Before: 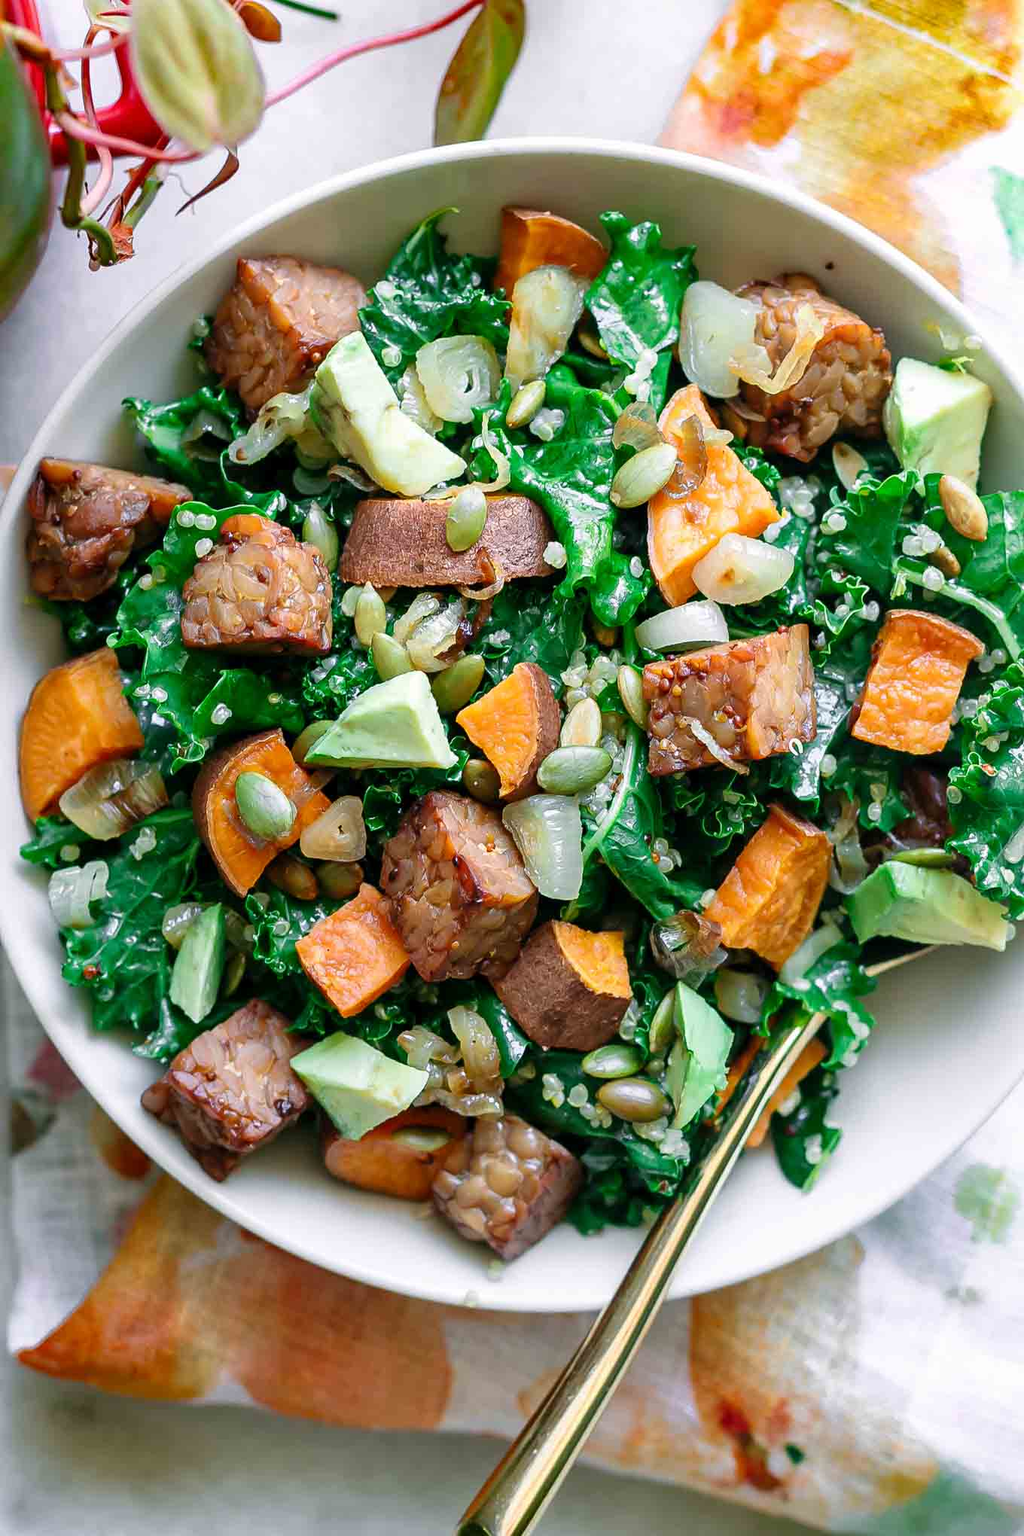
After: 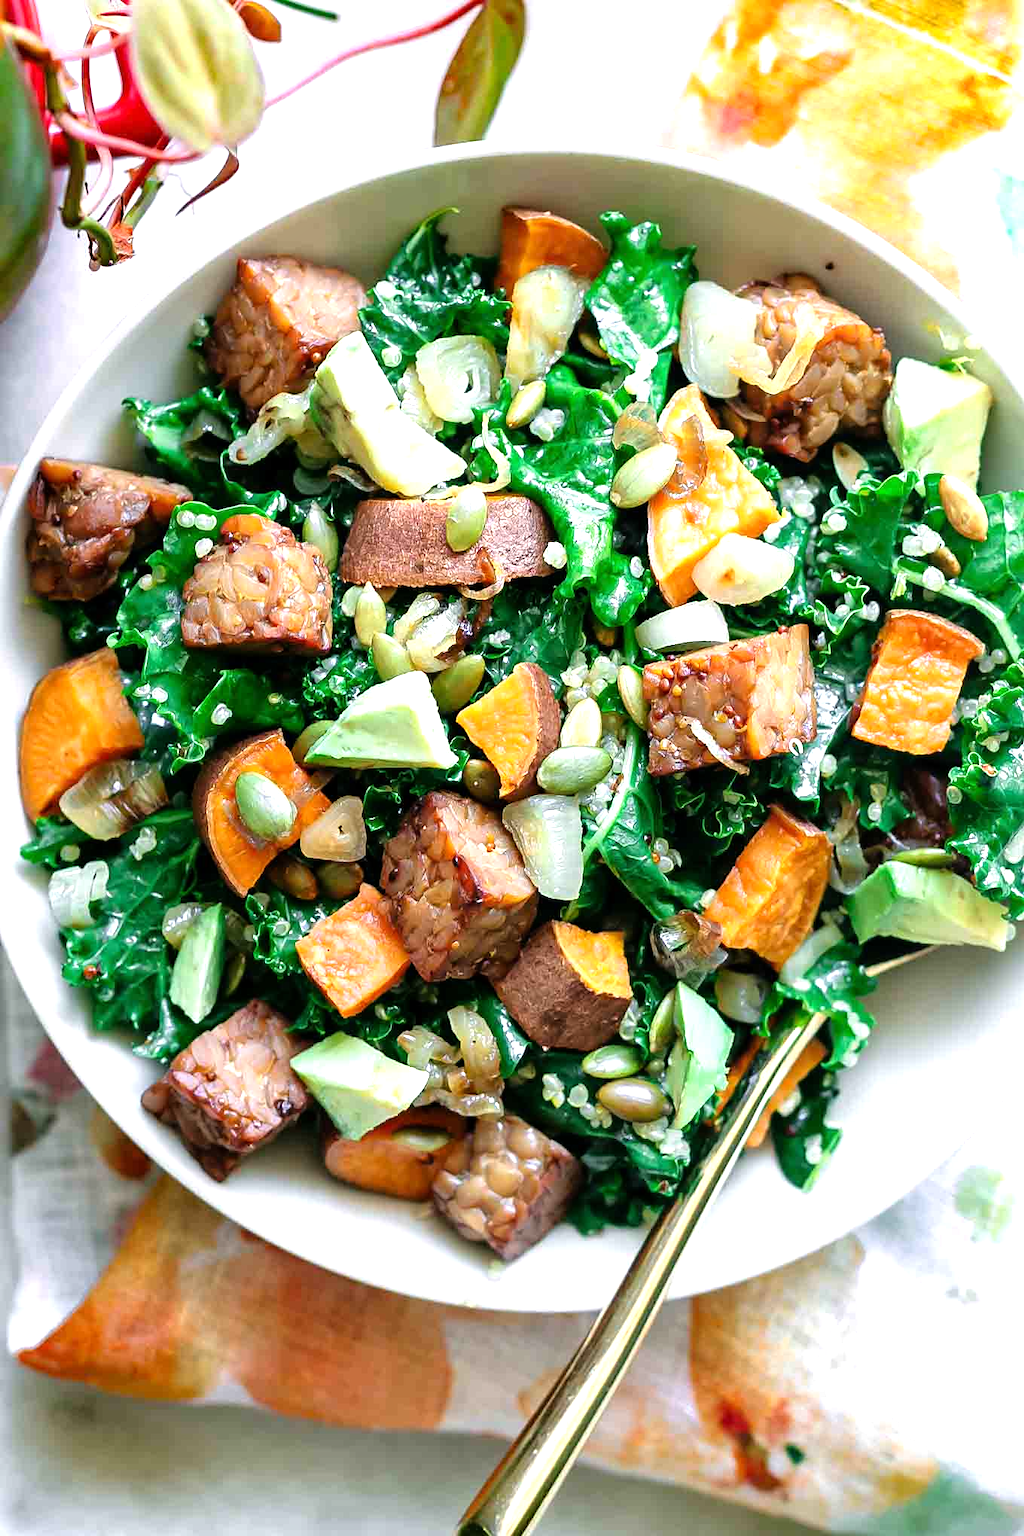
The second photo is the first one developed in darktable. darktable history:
tone equalizer: -8 EV -0.781 EV, -7 EV -0.668 EV, -6 EV -0.607 EV, -5 EV -0.394 EV, -3 EV 0.386 EV, -2 EV 0.6 EV, -1 EV 0.679 EV, +0 EV 0.726 EV
